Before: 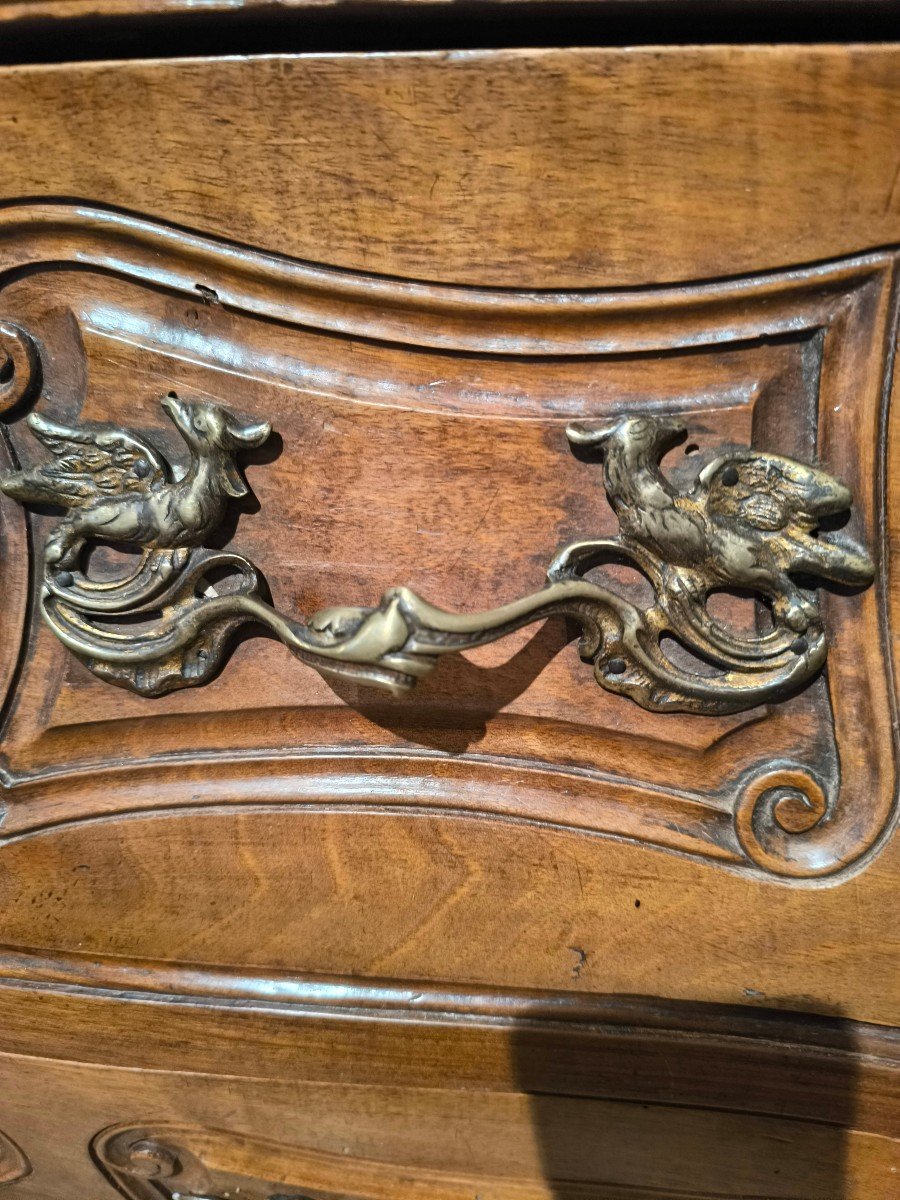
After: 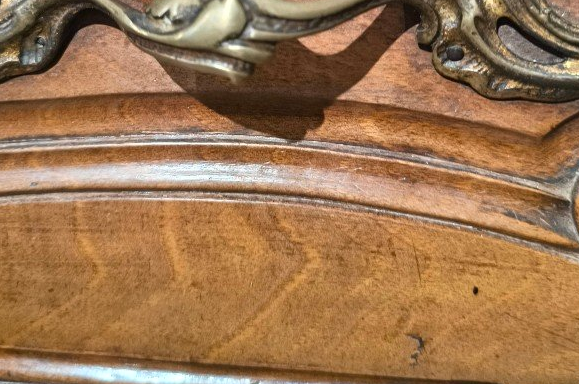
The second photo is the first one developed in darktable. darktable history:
crop: left 18.091%, top 51.13%, right 17.525%, bottom 16.85%
shadows and highlights: shadows 0, highlights 40
